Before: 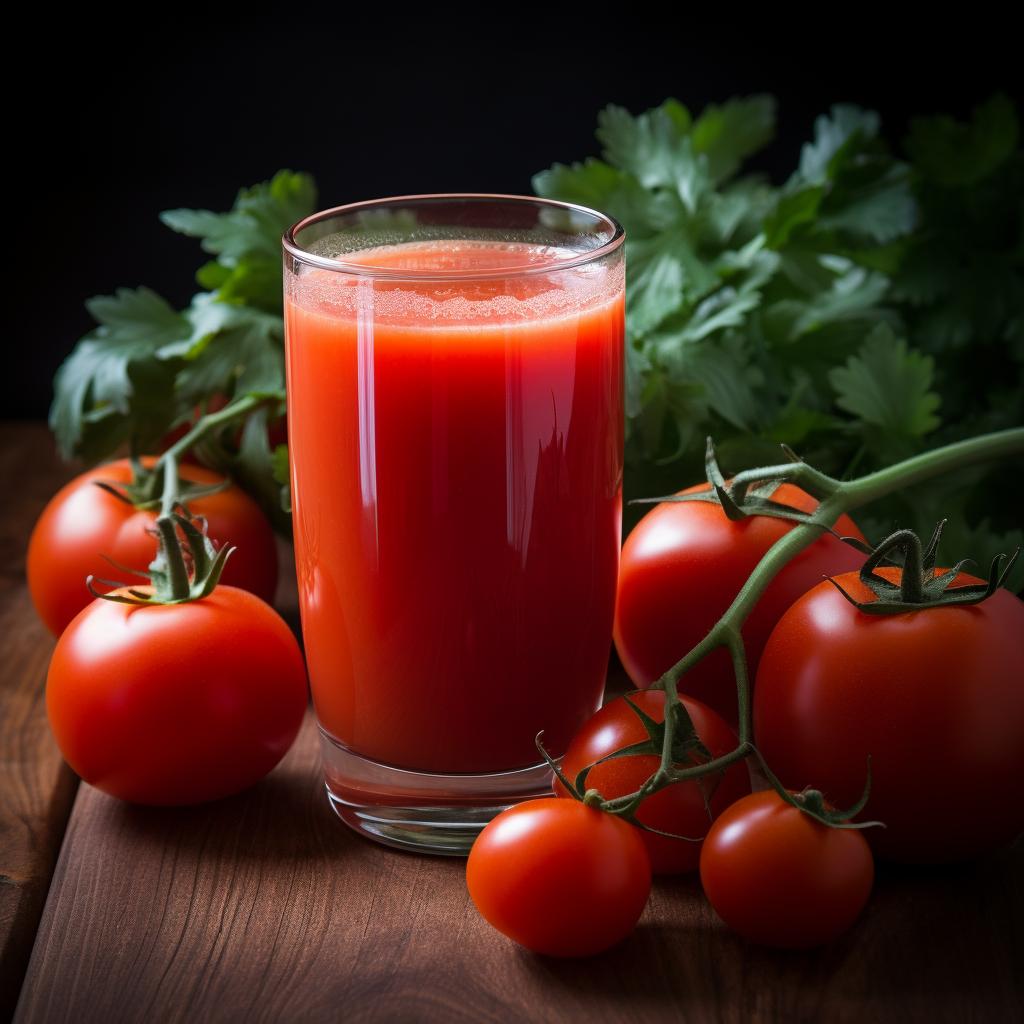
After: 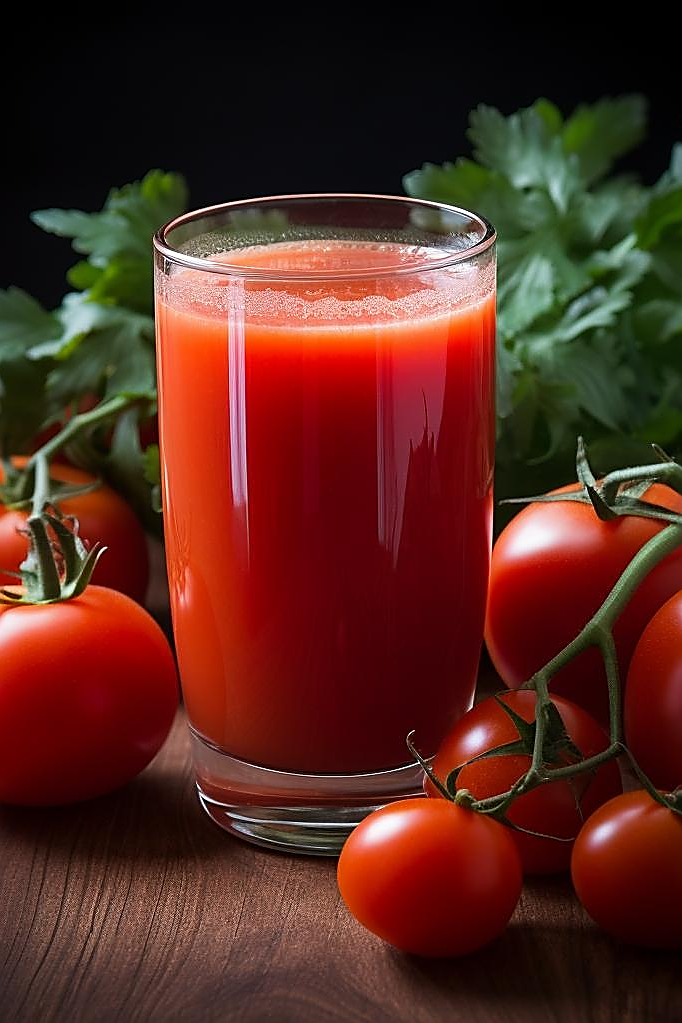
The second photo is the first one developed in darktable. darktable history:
sharpen: radius 1.4, amount 1.25, threshold 0.7
crop and rotate: left 12.673%, right 20.66%
